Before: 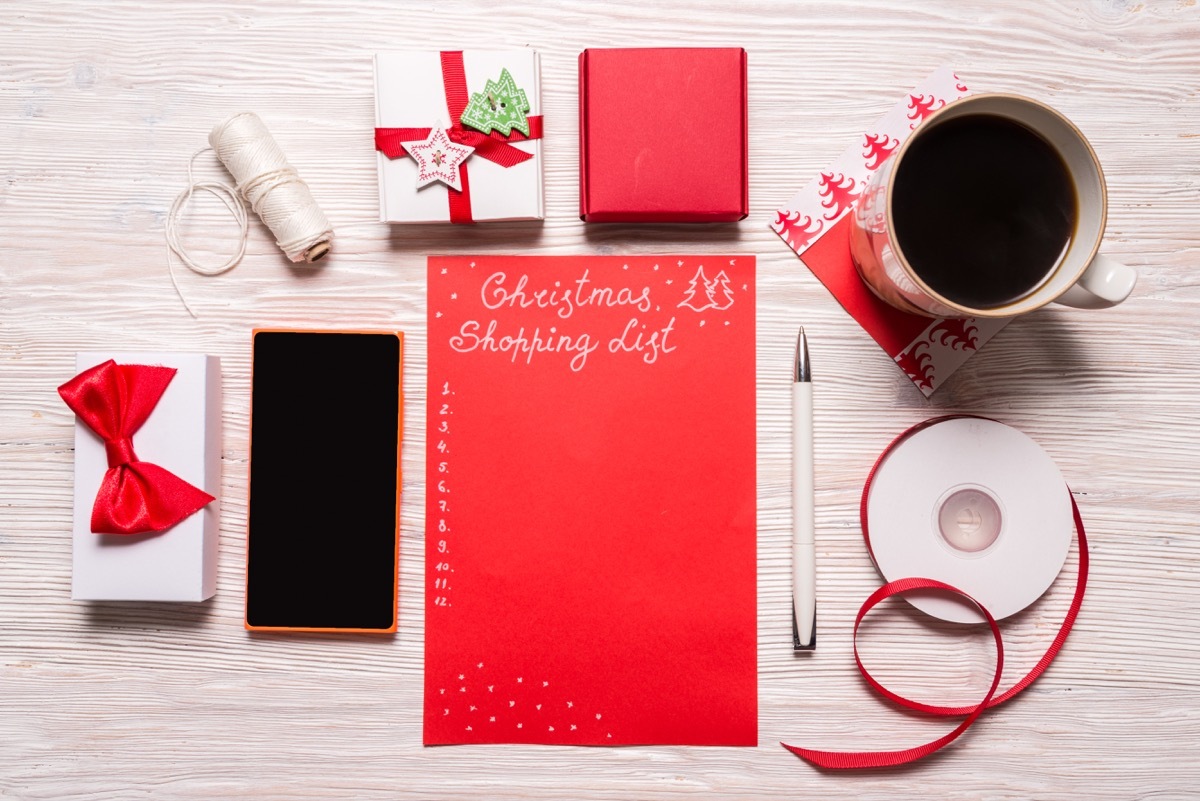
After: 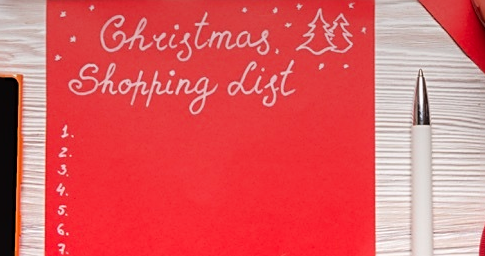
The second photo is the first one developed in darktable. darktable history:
vibrance: vibrance 10%
sharpen: on, module defaults
graduated density: on, module defaults
crop: left 31.751%, top 32.172%, right 27.8%, bottom 35.83%
